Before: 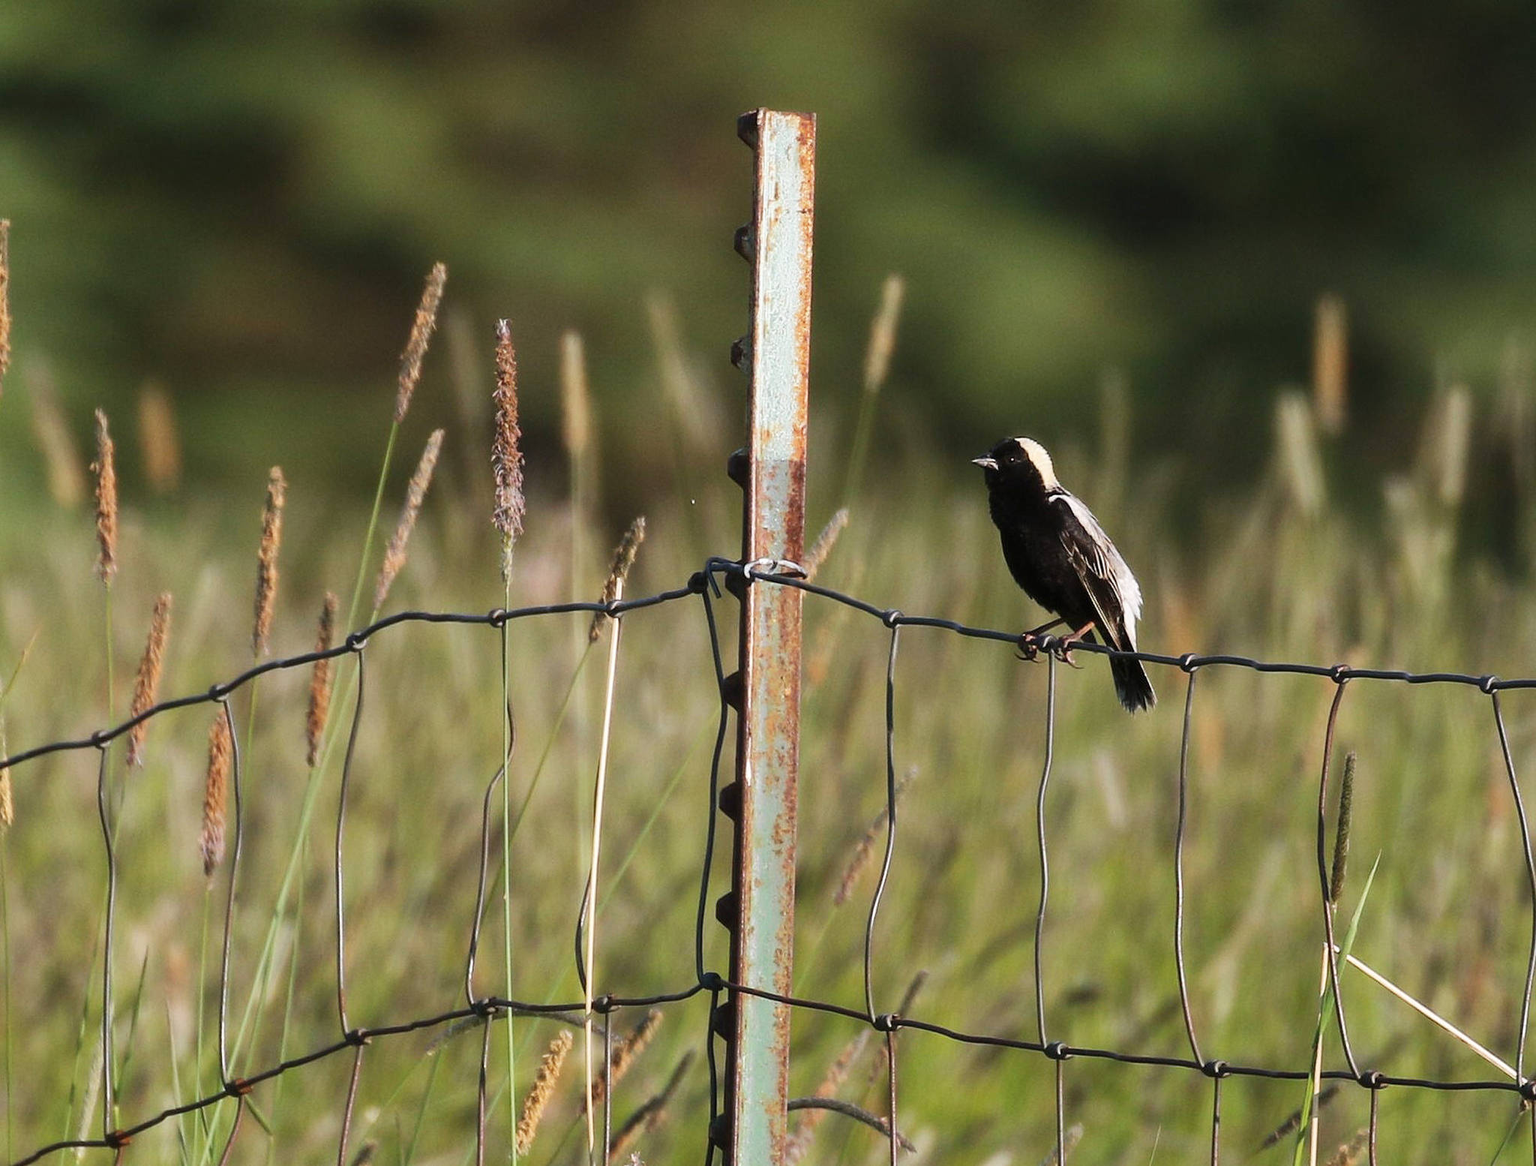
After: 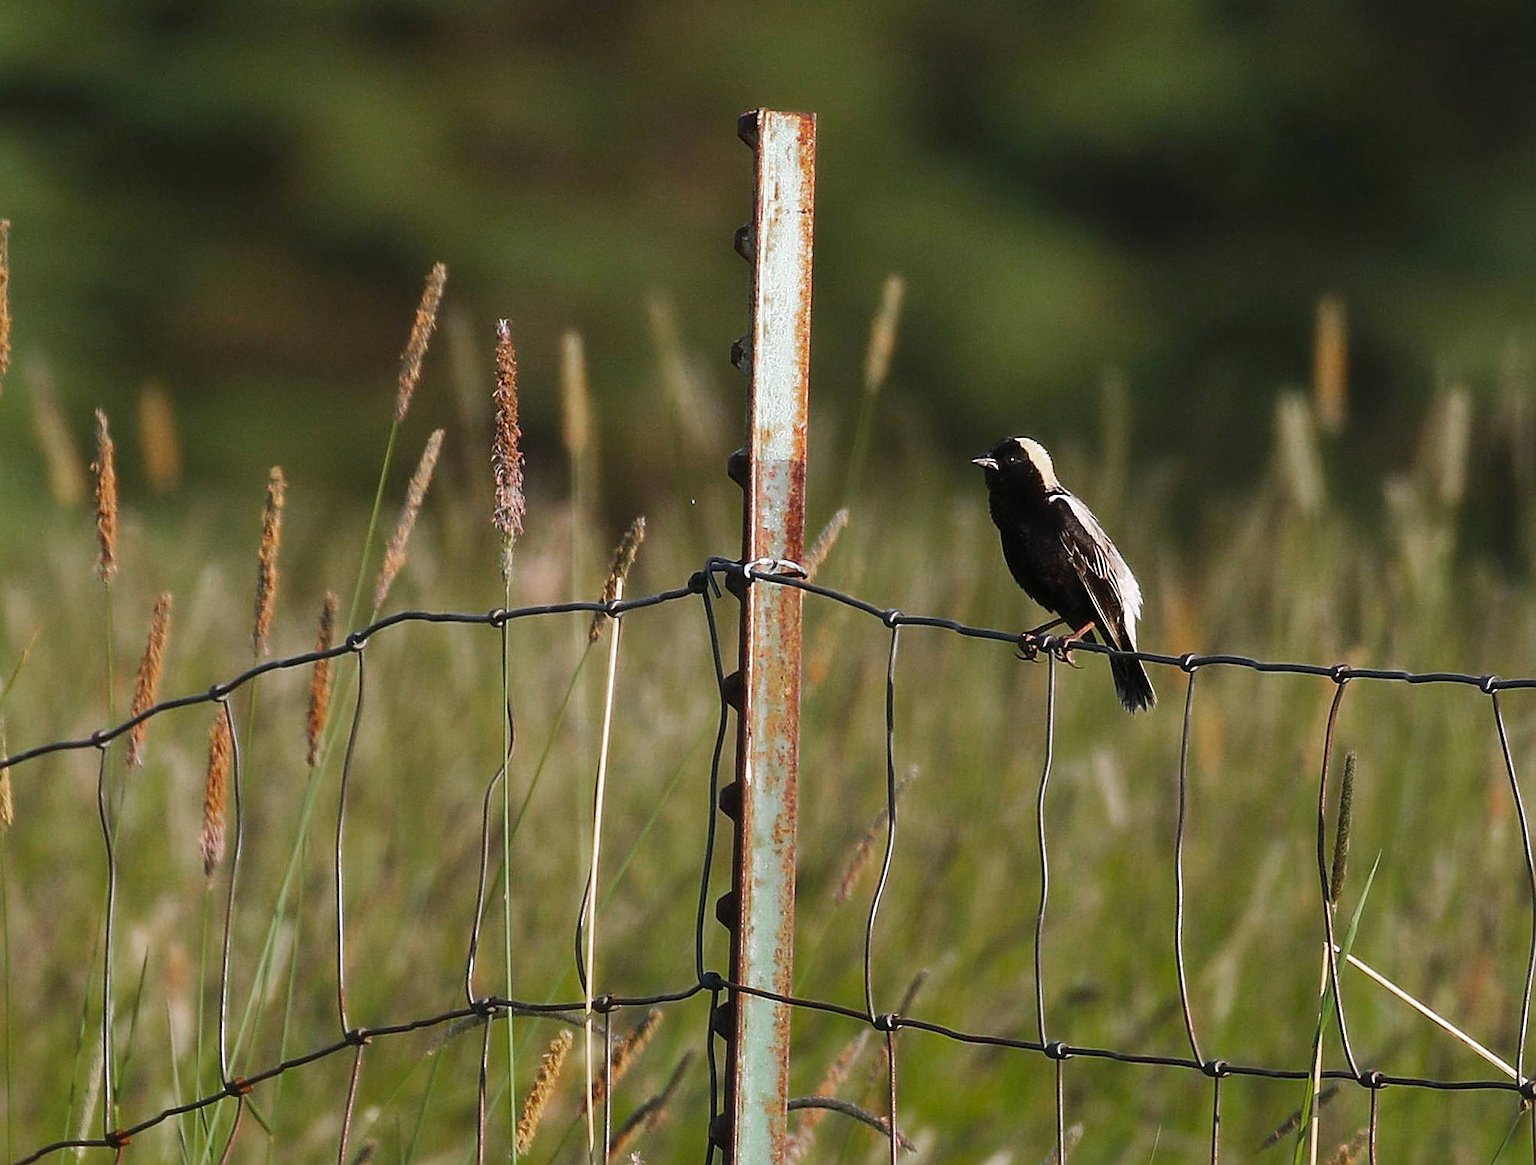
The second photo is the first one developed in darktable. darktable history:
color zones: curves: ch0 [(0, 0.48) (0.209, 0.398) (0.305, 0.332) (0.429, 0.493) (0.571, 0.5) (0.714, 0.5) (0.857, 0.5) (1, 0.48)]; ch1 [(0, 0.633) (0.143, 0.586) (0.286, 0.489) (0.429, 0.448) (0.571, 0.31) (0.714, 0.335) (0.857, 0.492) (1, 0.633)]; ch2 [(0, 0.448) (0.143, 0.498) (0.286, 0.5) (0.429, 0.5) (0.571, 0.5) (0.714, 0.5) (0.857, 0.5) (1, 0.448)]
sharpen: on, module defaults
